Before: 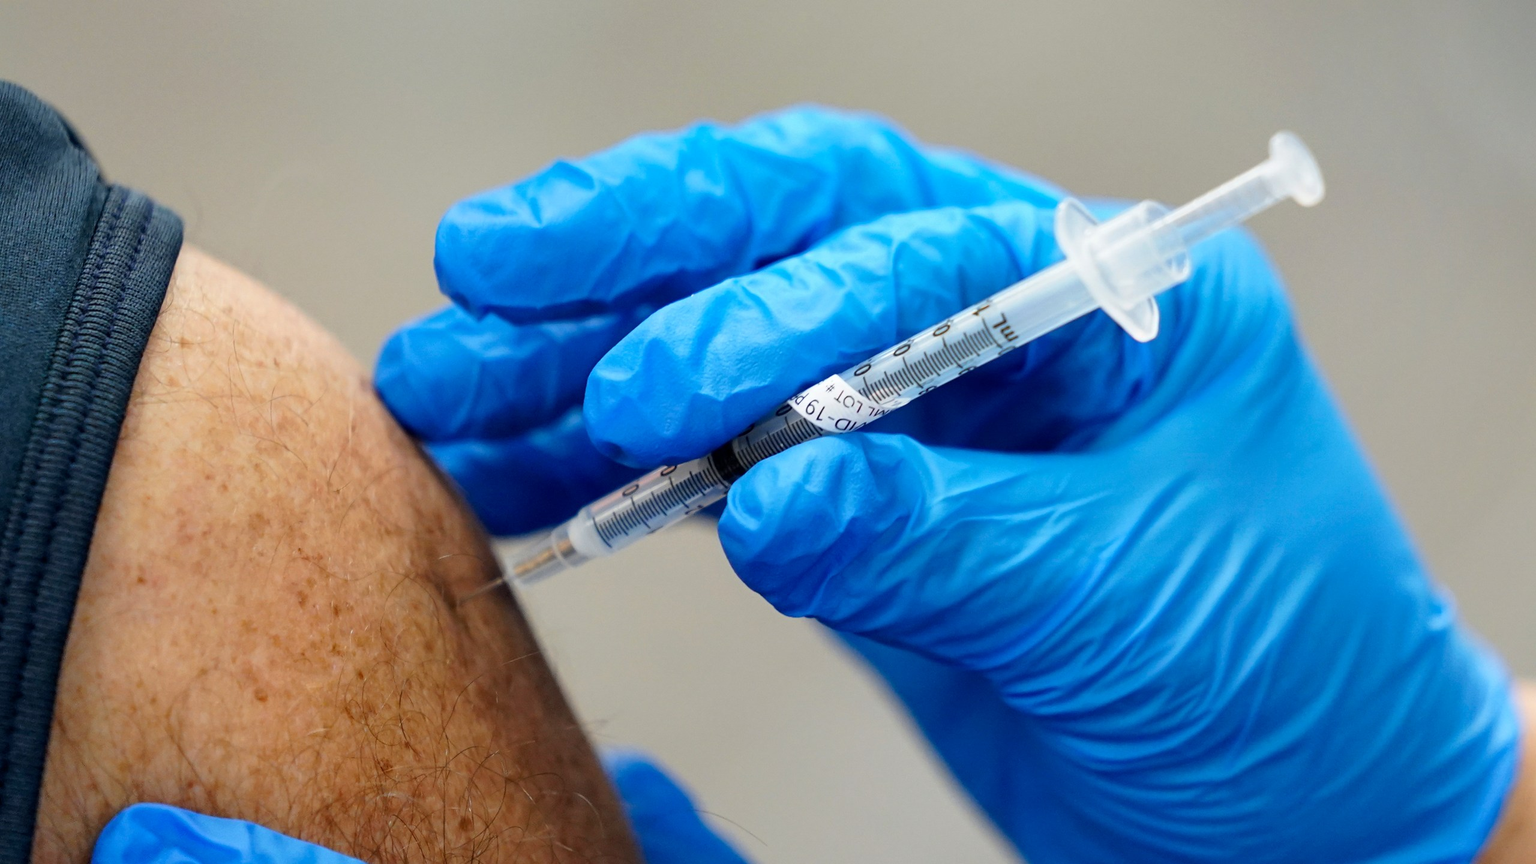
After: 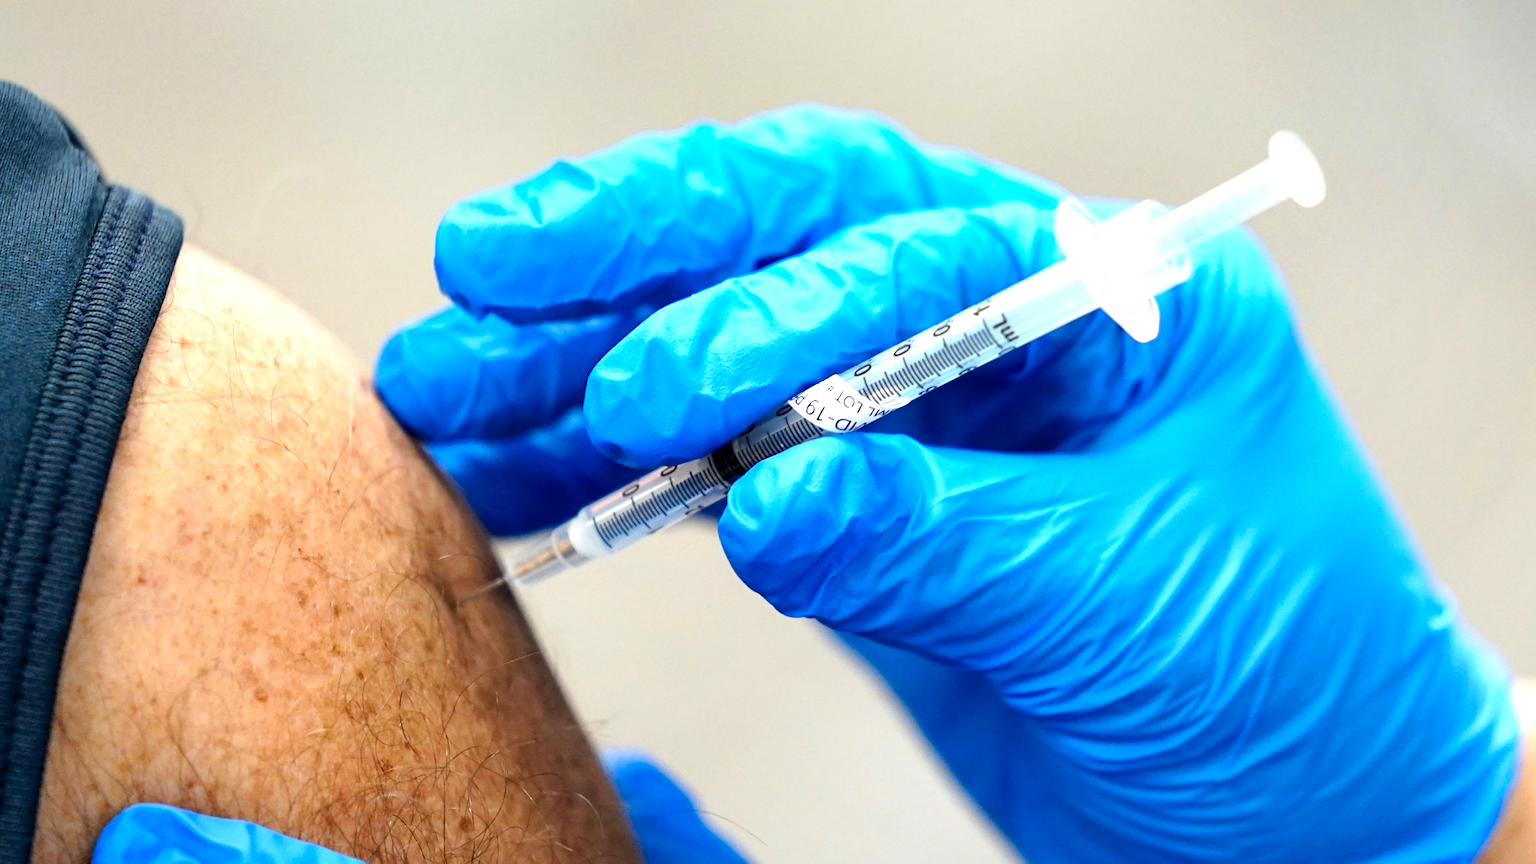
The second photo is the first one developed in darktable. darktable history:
levels: levels [0, 0.394, 0.787]
color zones: curves: ch1 [(0.077, 0.436) (0.25, 0.5) (0.75, 0.5)]
